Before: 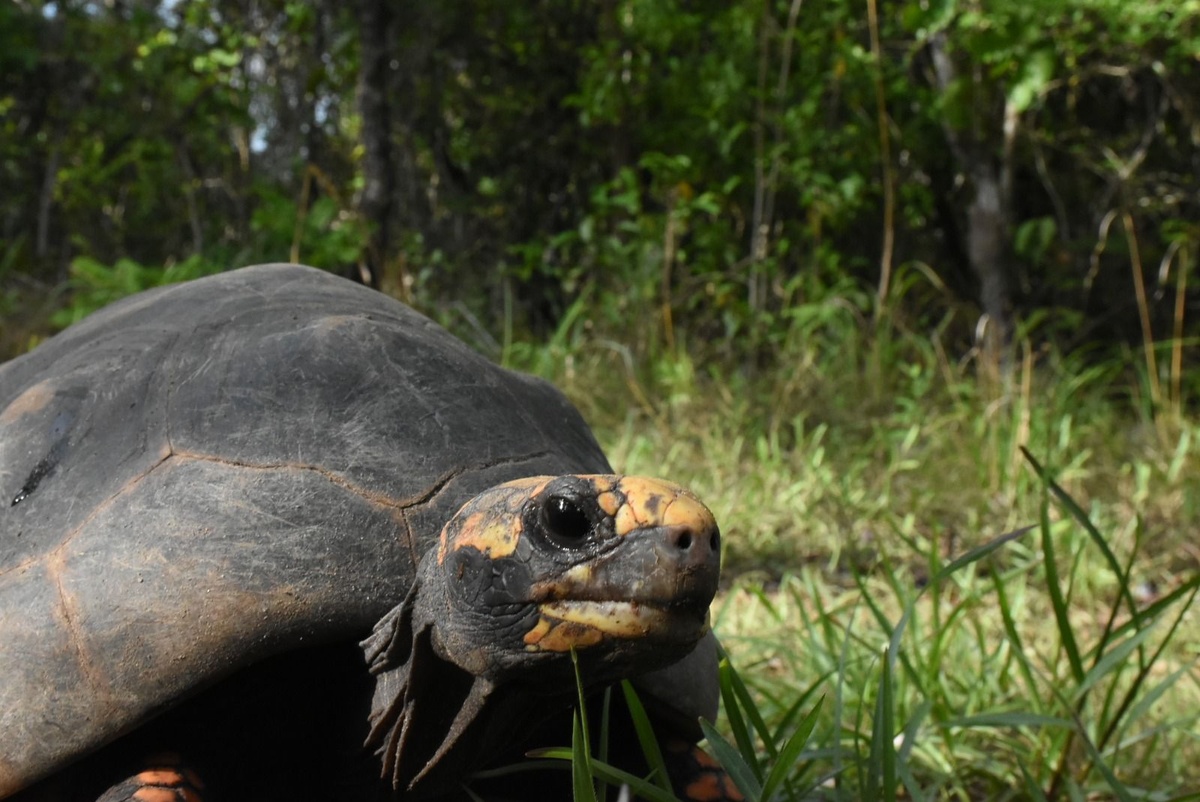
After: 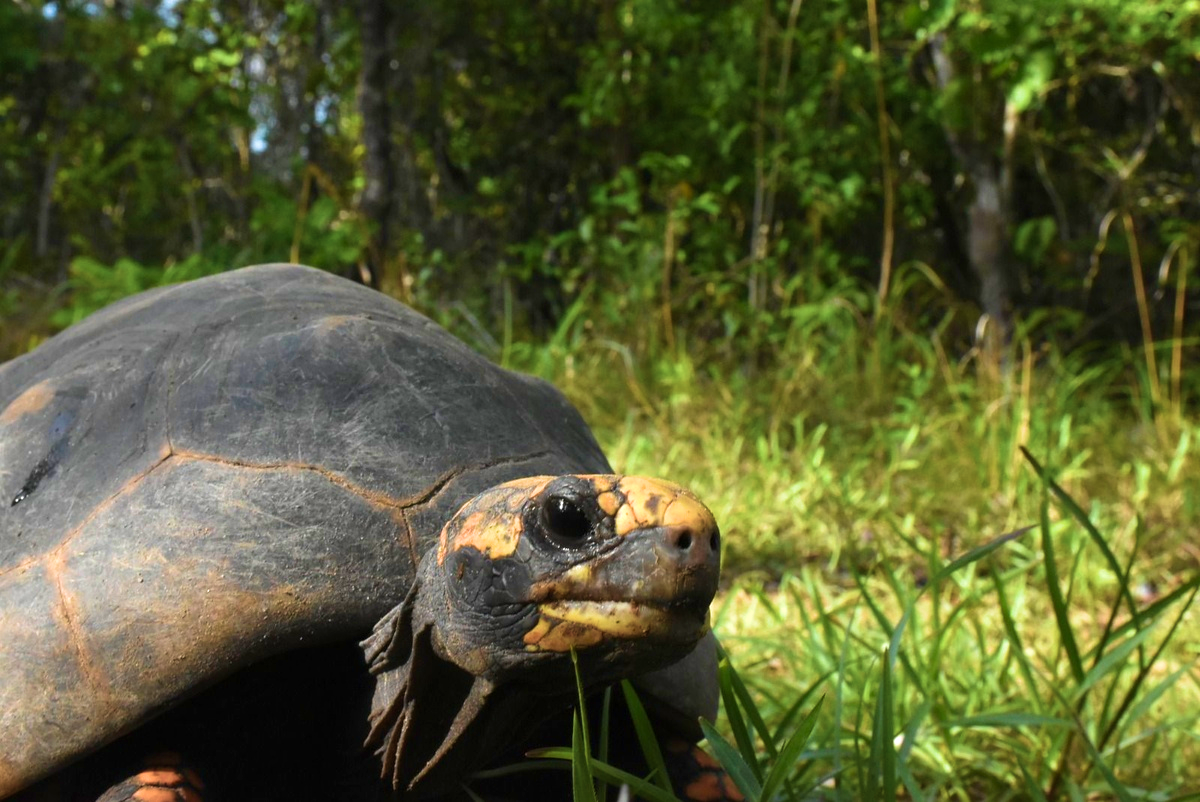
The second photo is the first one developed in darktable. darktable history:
velvia: strength 67.07%, mid-tones bias 0.972
exposure: exposure 0.367 EV, compensate highlight preservation false
